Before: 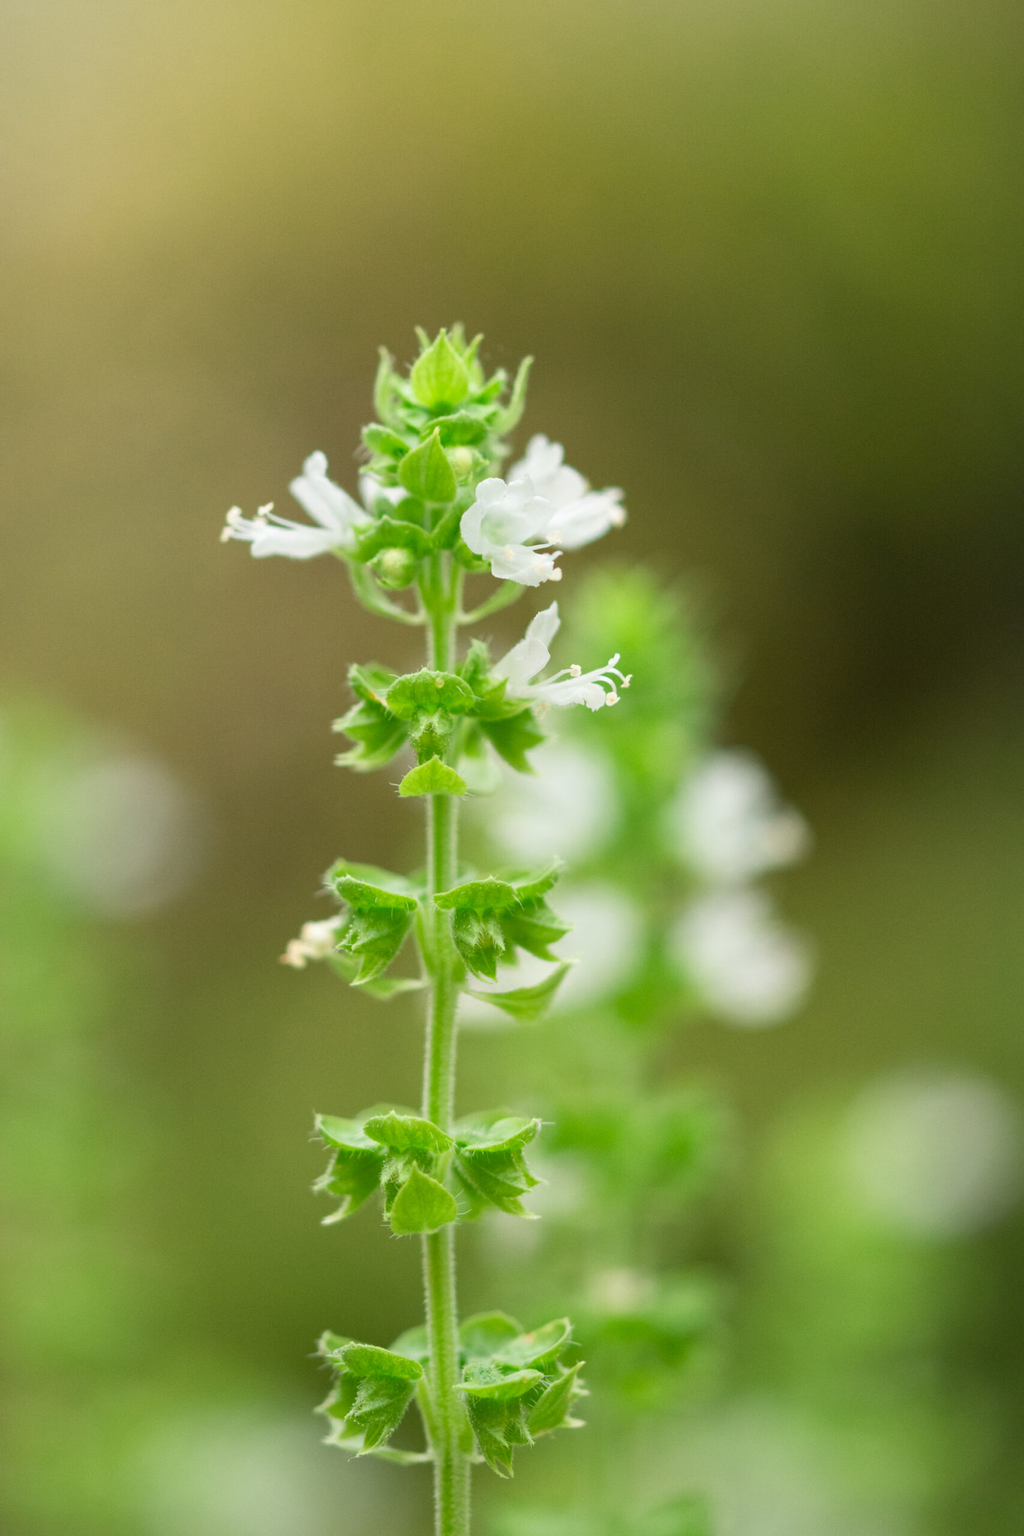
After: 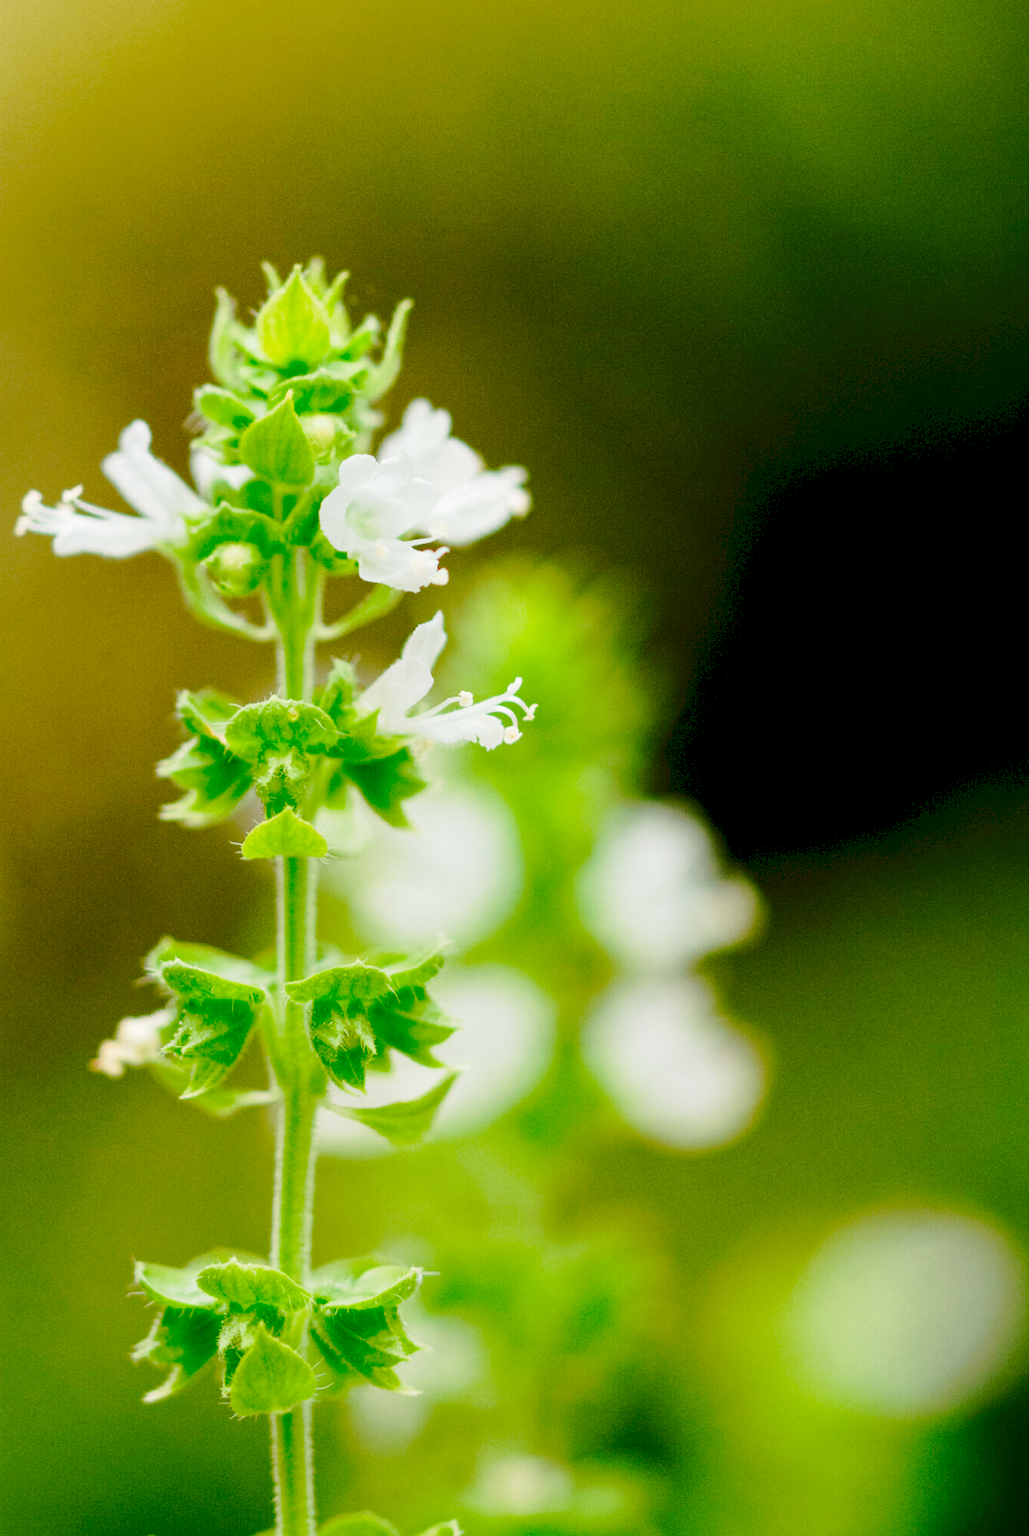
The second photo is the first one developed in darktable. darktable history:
tone curve: curves: ch0 [(0, 0) (0.003, 0.085) (0.011, 0.086) (0.025, 0.086) (0.044, 0.088) (0.069, 0.093) (0.1, 0.102) (0.136, 0.12) (0.177, 0.157) (0.224, 0.203) (0.277, 0.277) (0.335, 0.36) (0.399, 0.463) (0.468, 0.559) (0.543, 0.626) (0.623, 0.703) (0.709, 0.789) (0.801, 0.869) (0.898, 0.927) (1, 1)], preserve colors none
exposure: black level correction 0.056, exposure -0.036 EV, compensate highlight preservation false
crop and rotate: left 20.422%, top 7.826%, right 0.371%, bottom 13.358%
